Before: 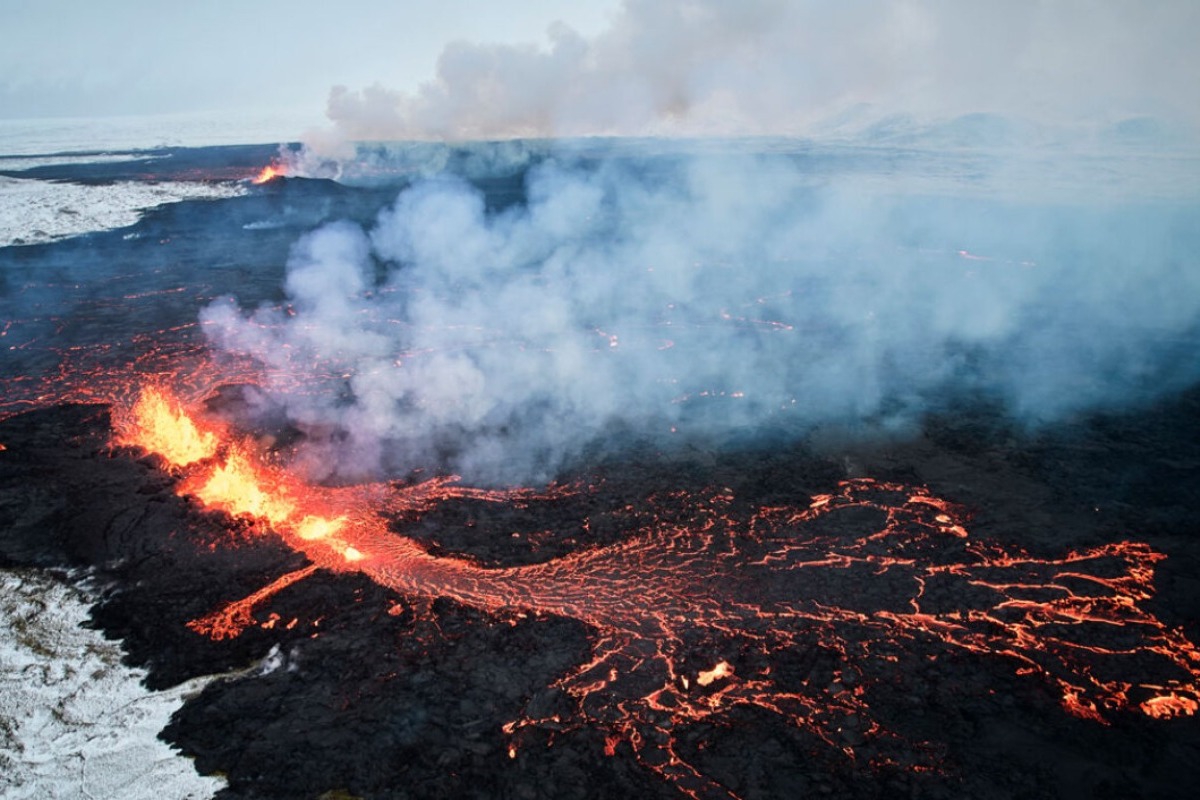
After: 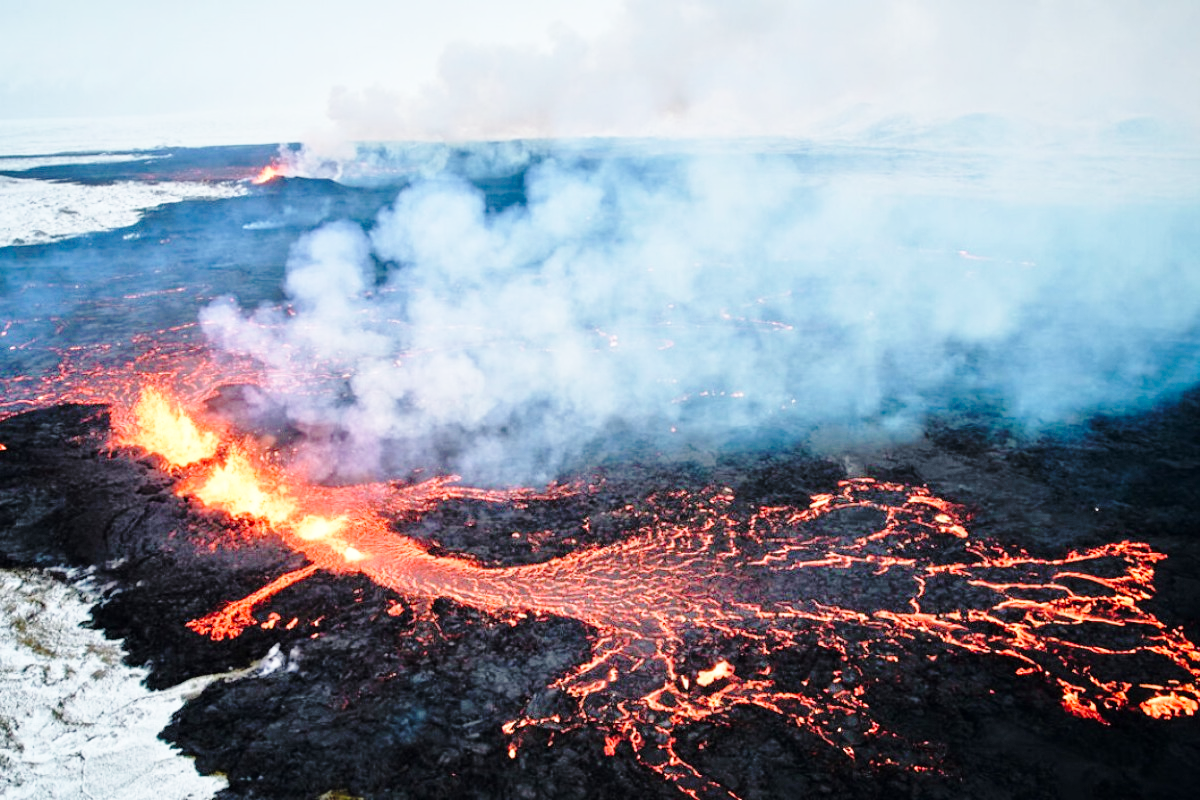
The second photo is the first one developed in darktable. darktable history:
base curve: curves: ch0 [(0, 0) (0.036, 0.037) (0.121, 0.228) (0.46, 0.76) (0.859, 0.983) (1, 1)], preserve colors none
tone equalizer: -7 EV 0.163 EV, -6 EV 0.61 EV, -5 EV 1.18 EV, -4 EV 1.34 EV, -3 EV 1.17 EV, -2 EV 0.6 EV, -1 EV 0.148 EV
